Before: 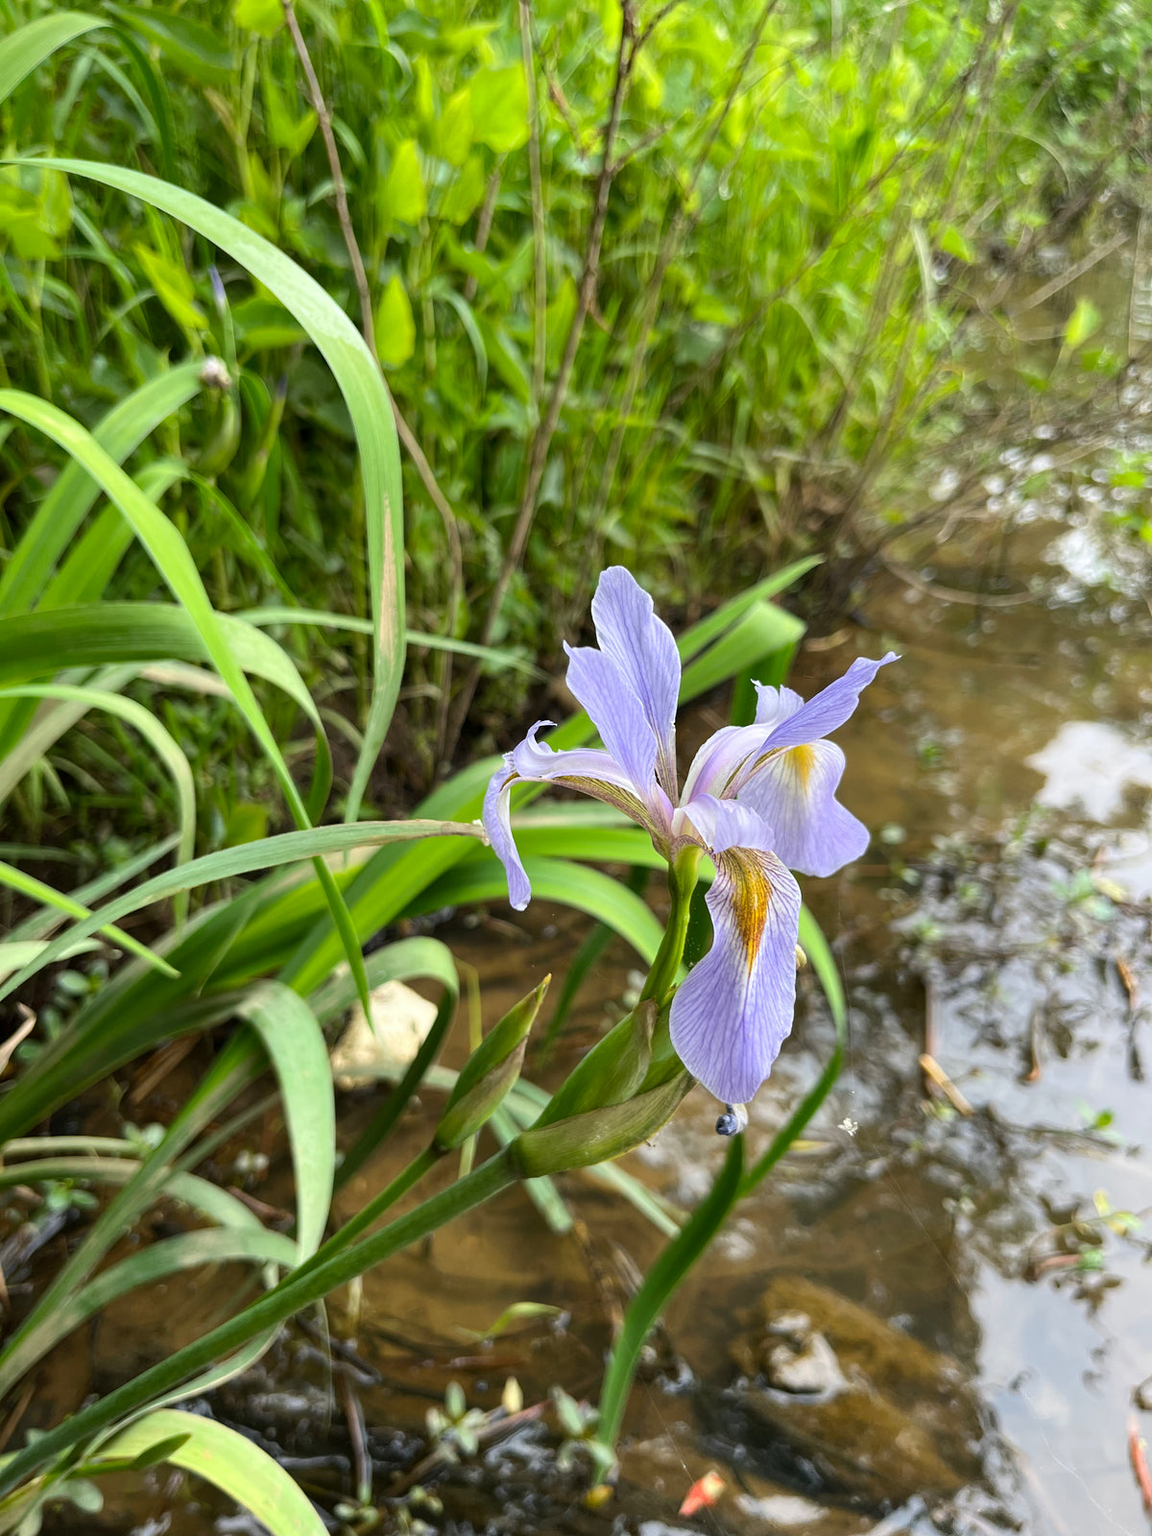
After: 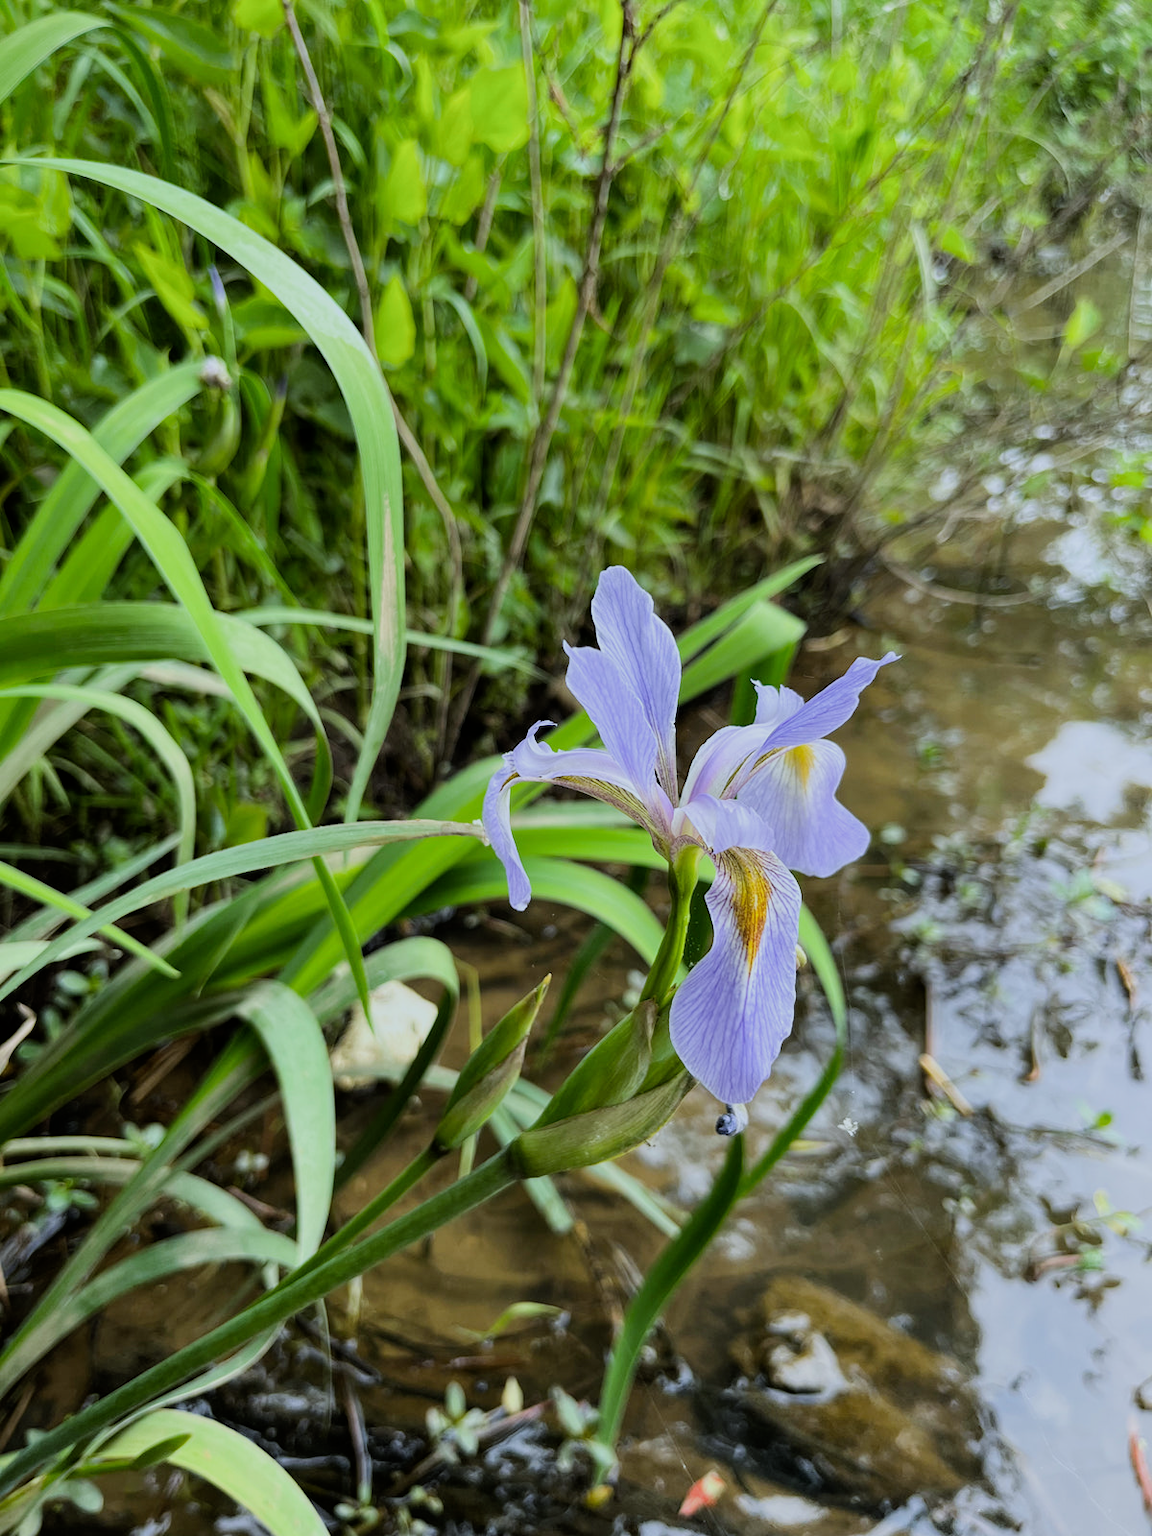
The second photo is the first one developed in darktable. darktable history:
white balance: red 0.924, blue 1.095
filmic rgb: black relative exposure -7.65 EV, white relative exposure 4.56 EV, hardness 3.61, contrast 1.106
